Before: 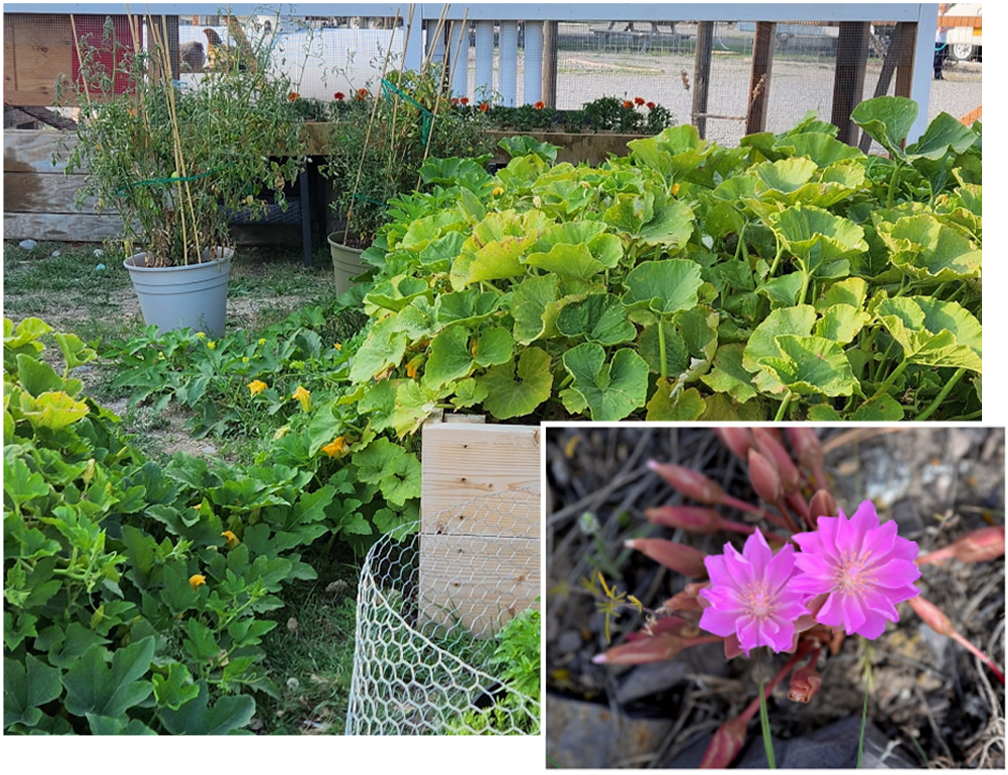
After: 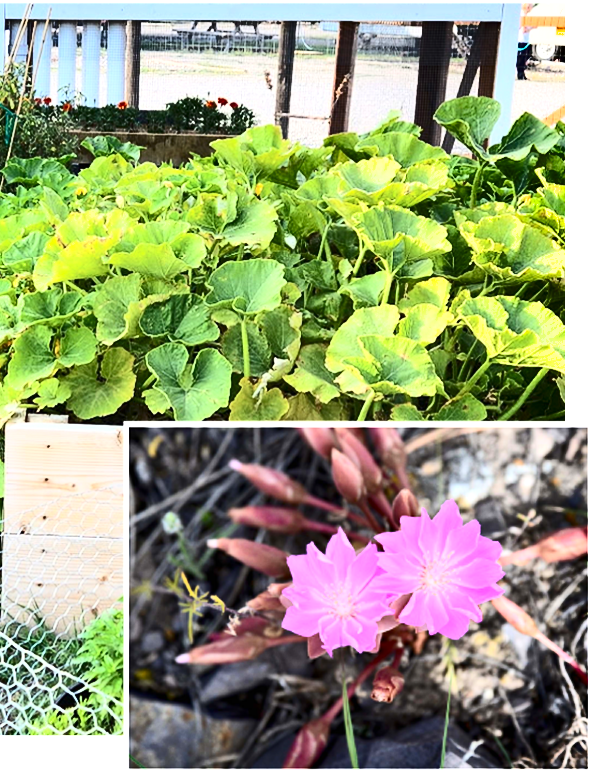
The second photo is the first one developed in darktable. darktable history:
crop: left 41.402%
shadows and highlights: shadows 60, soften with gaussian
contrast brightness saturation: contrast 0.39, brightness 0.1
exposure: black level correction 0, exposure 0.7 EV, compensate exposure bias true, compensate highlight preservation false
